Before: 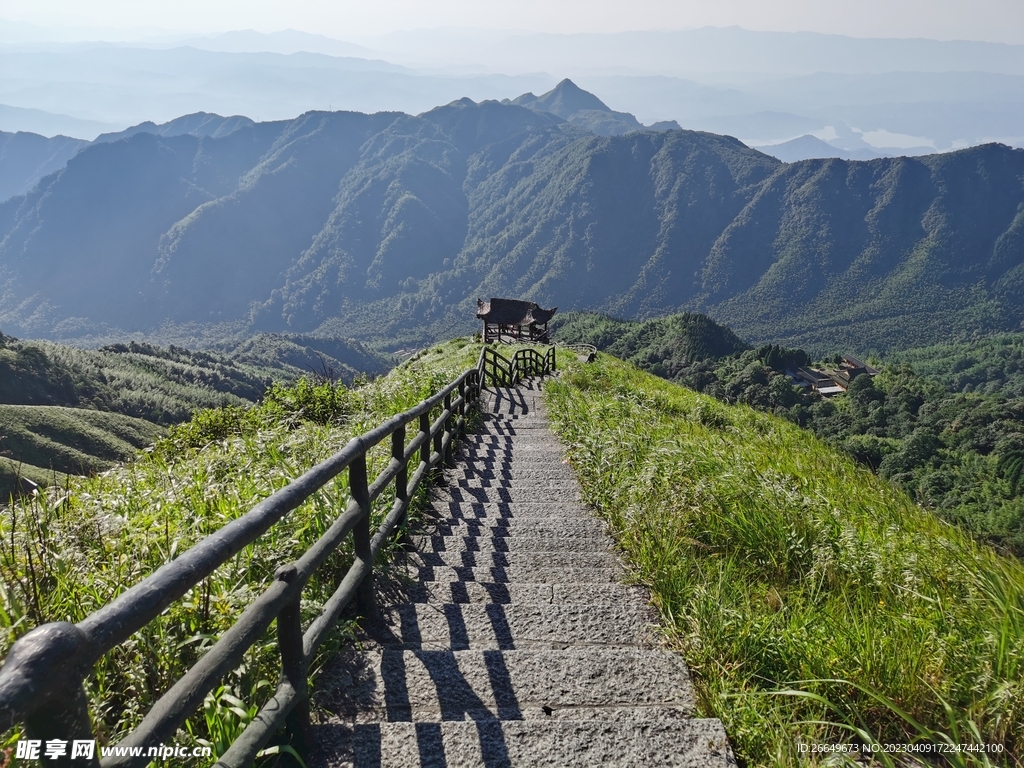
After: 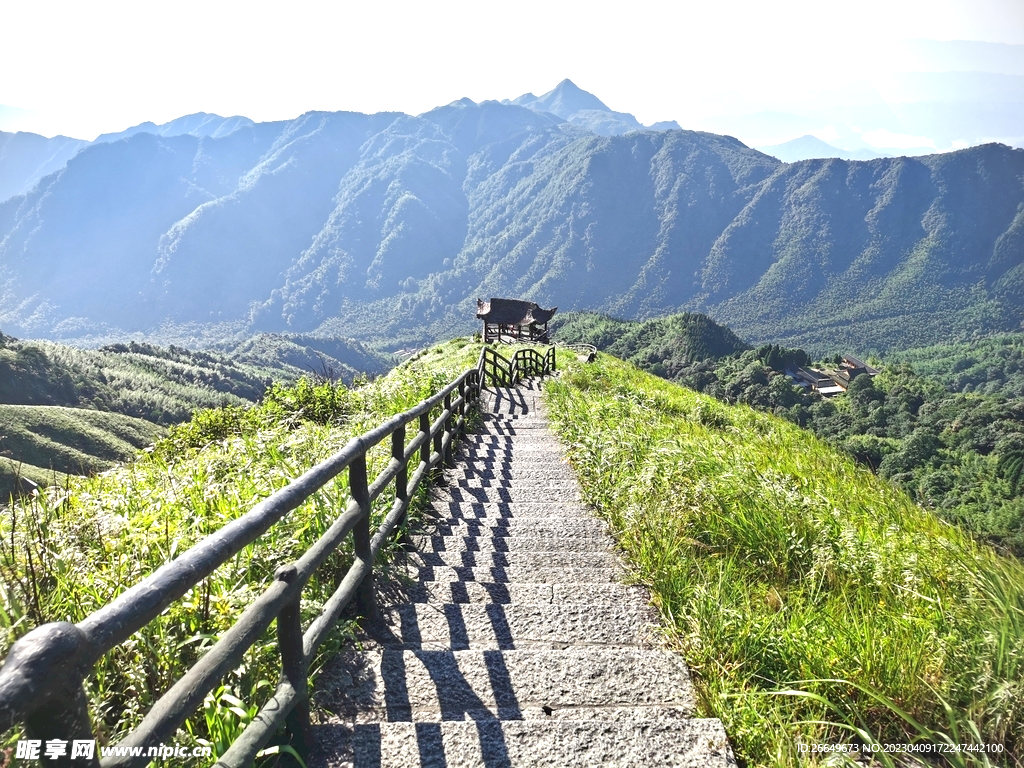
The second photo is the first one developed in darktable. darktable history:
vignetting: fall-off start 91.43%, unbound false
exposure: black level correction 0, exposure 1.167 EV, compensate highlight preservation false
